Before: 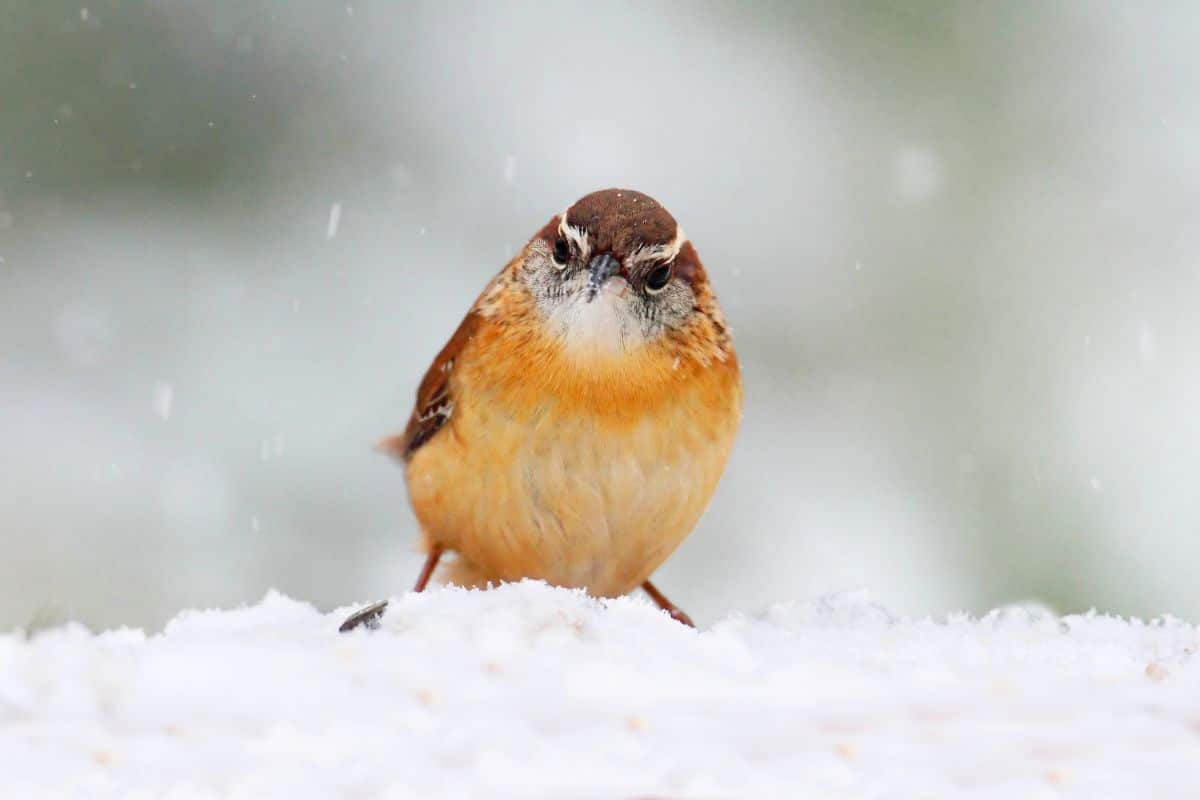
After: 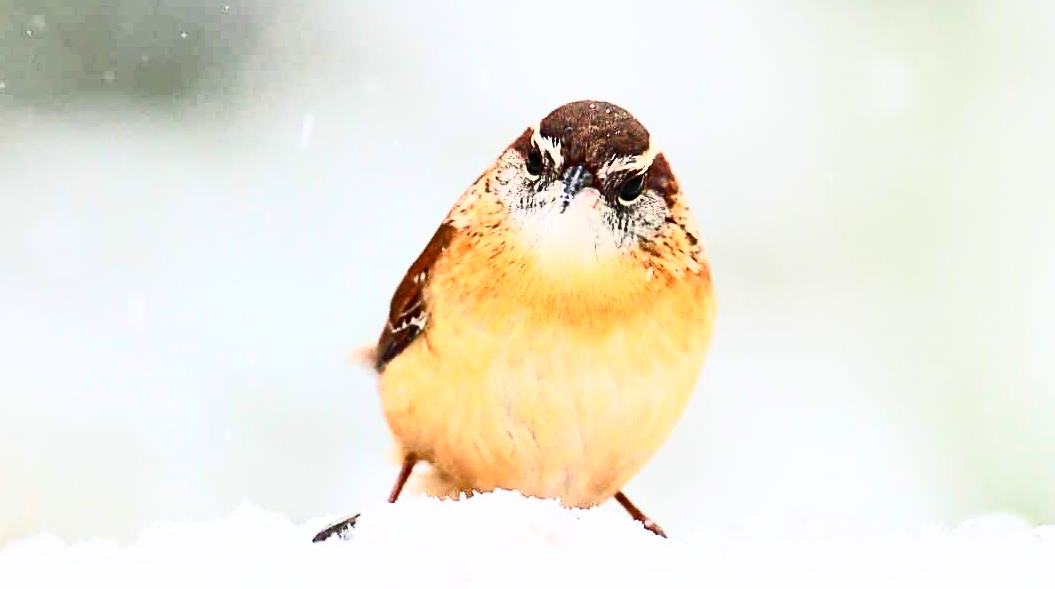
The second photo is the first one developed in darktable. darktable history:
crop and rotate: left 2.331%, top 11.149%, right 9.723%, bottom 15.201%
contrast brightness saturation: contrast 0.626, brightness 0.324, saturation 0.138
sharpen: on, module defaults
